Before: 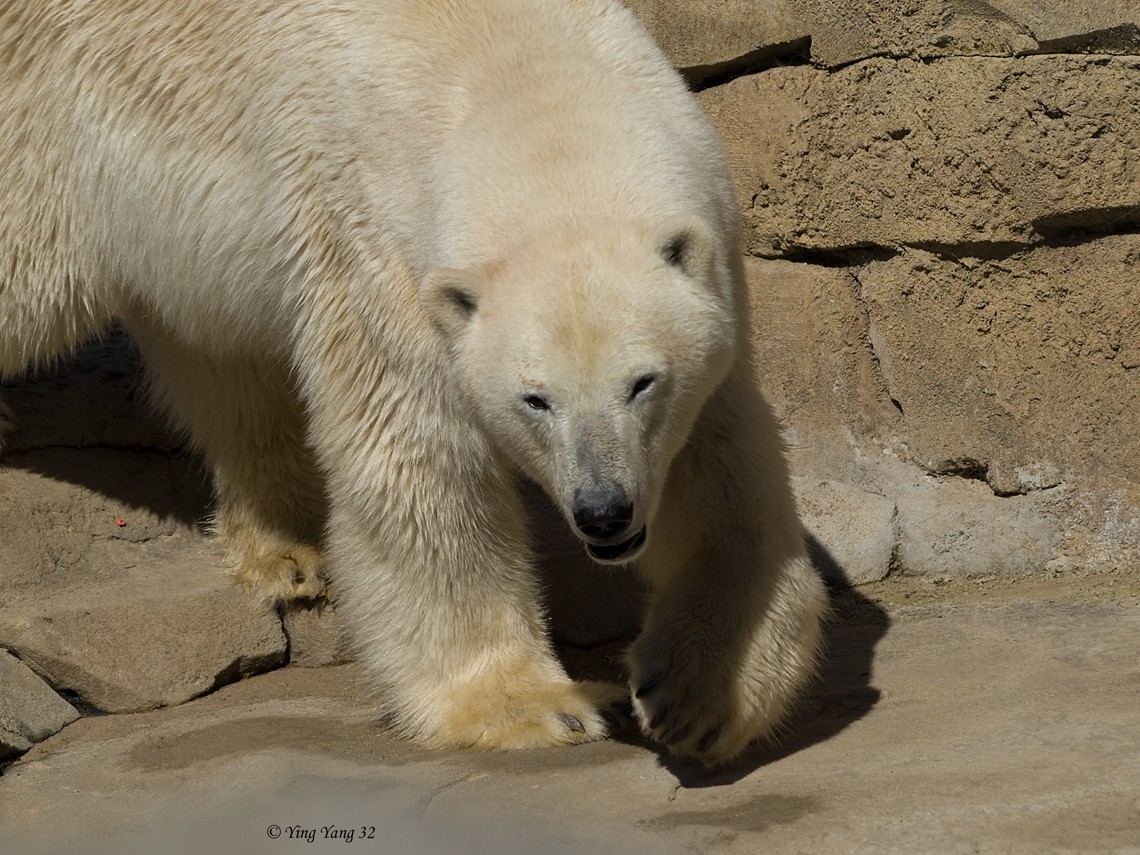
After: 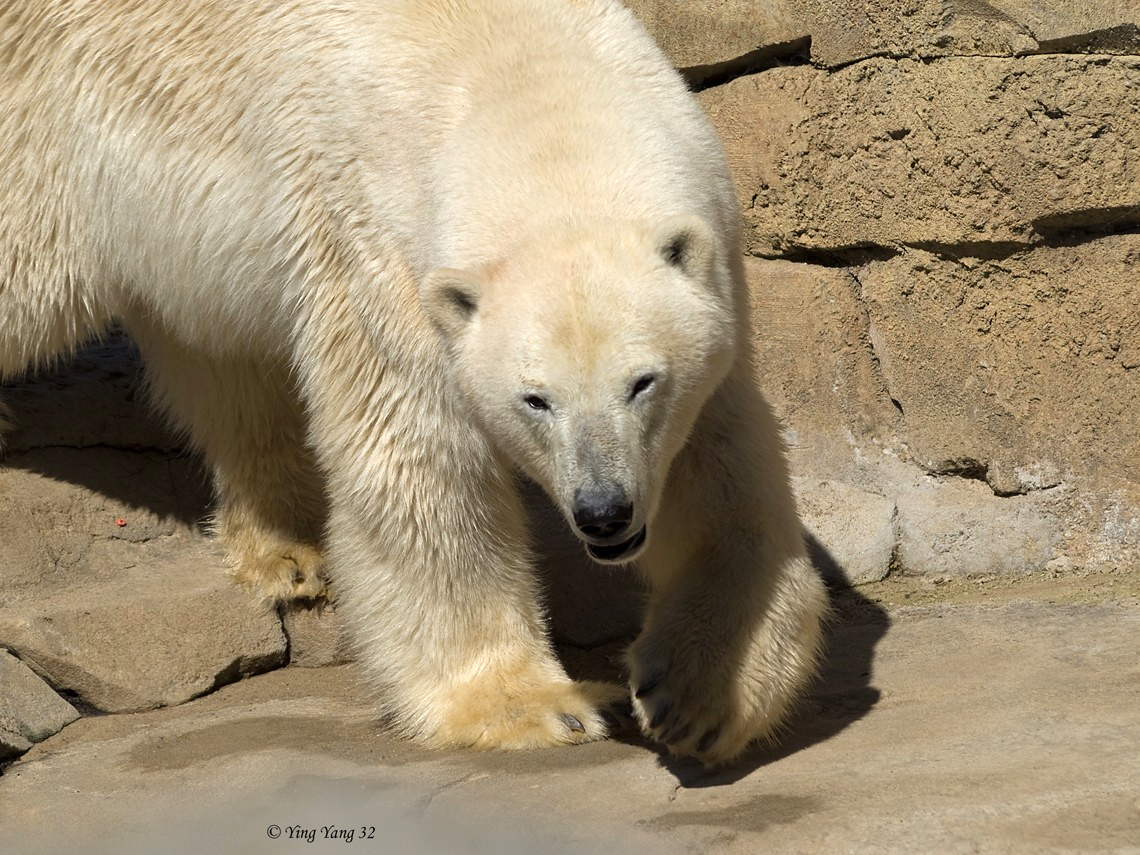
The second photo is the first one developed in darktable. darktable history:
exposure: exposure 0.649 EV, compensate highlight preservation false
